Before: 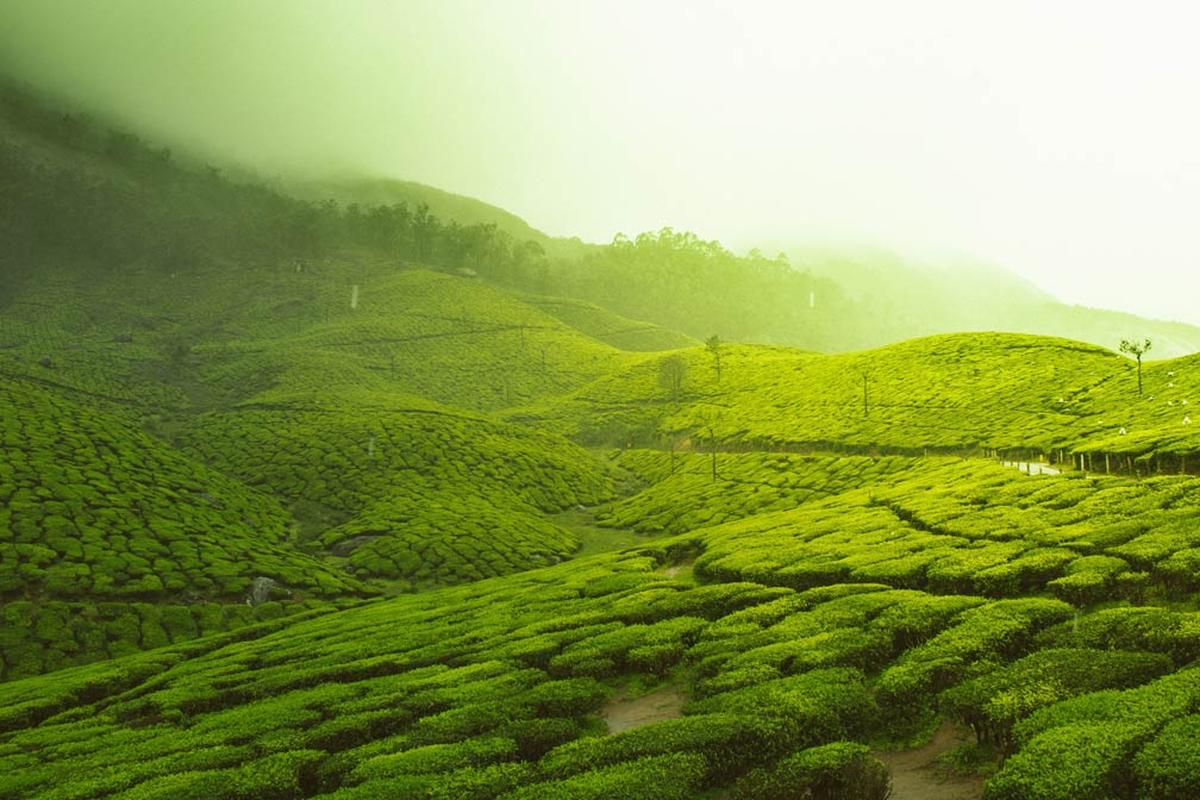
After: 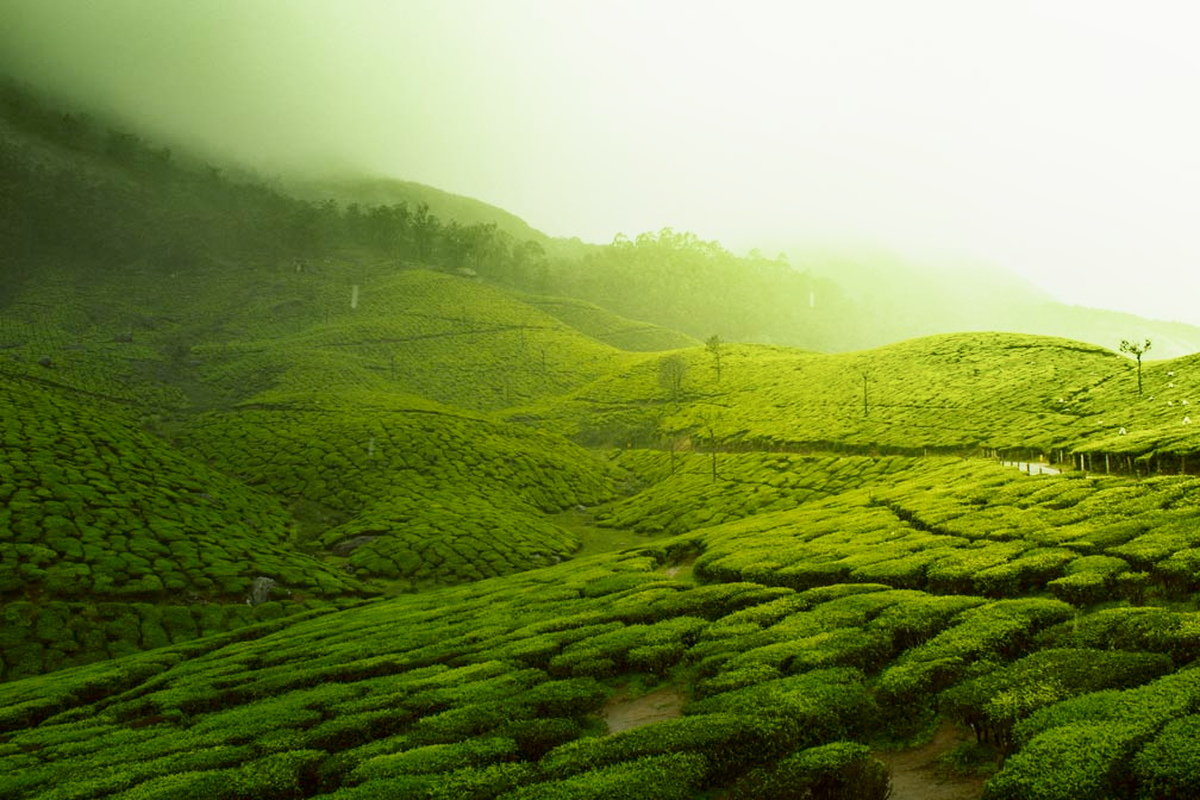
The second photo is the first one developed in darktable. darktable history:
shadows and highlights: shadows -62.32, white point adjustment -5.22, highlights 61.59
exposure: black level correction 0.006, exposure -0.226 EV, compensate highlight preservation false
